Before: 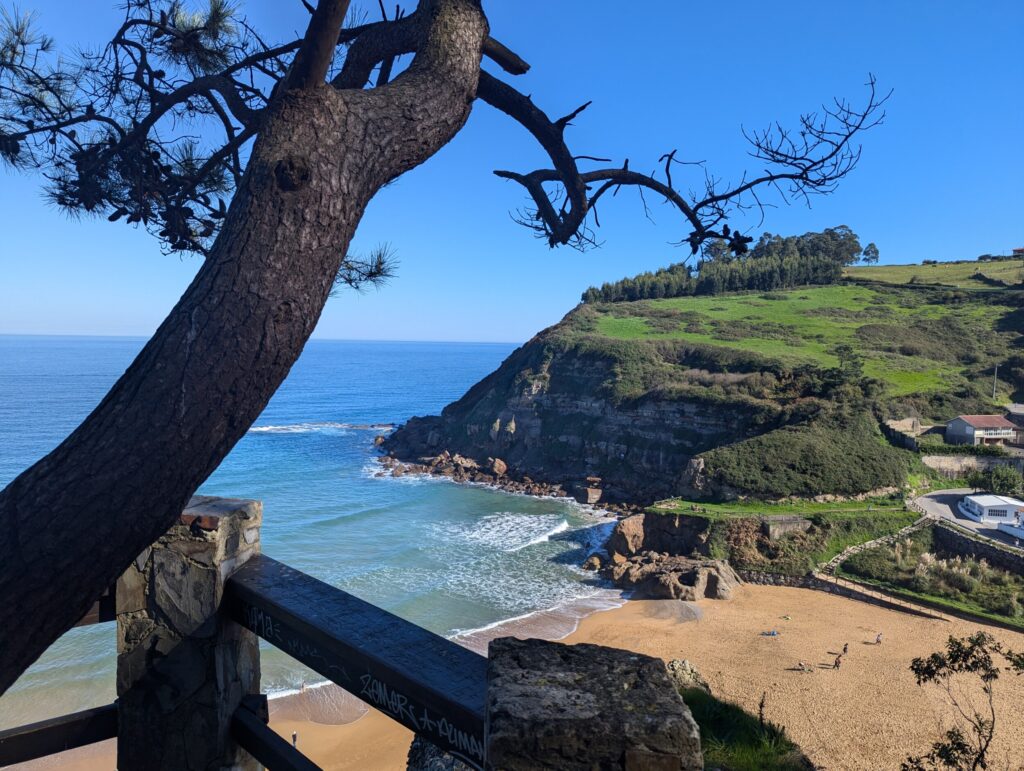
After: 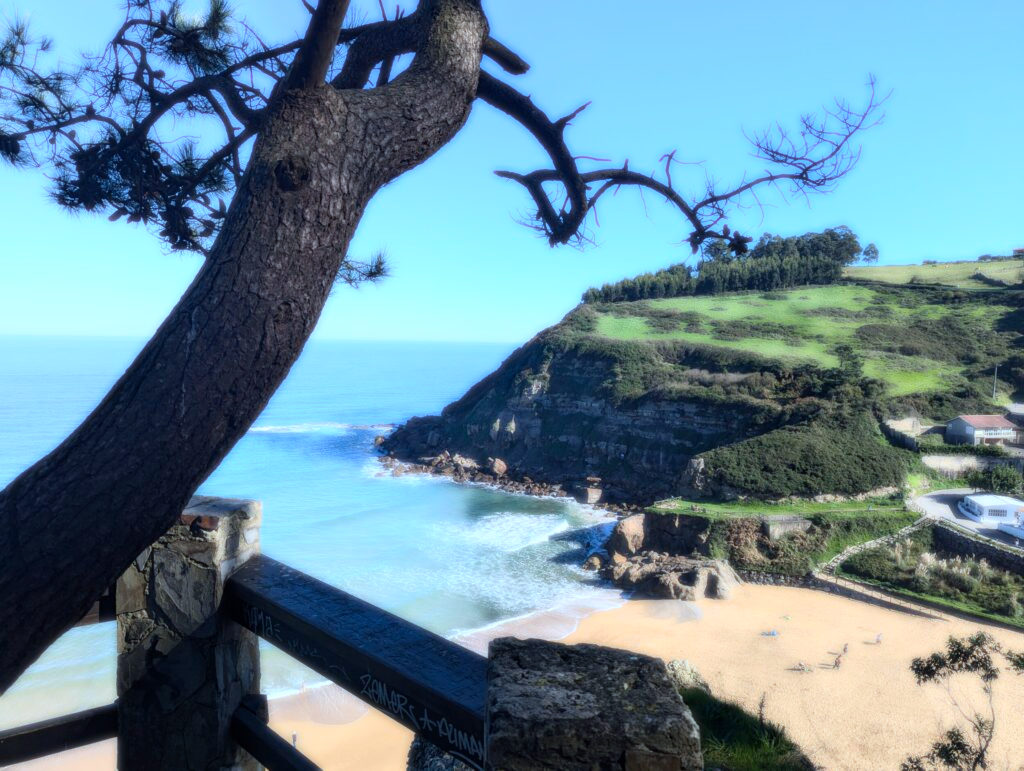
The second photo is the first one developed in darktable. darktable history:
bloom: size 0%, threshold 54.82%, strength 8.31%
color calibration: illuminant Planckian (black body), x 0.368, y 0.361, temperature 4275.92 K
